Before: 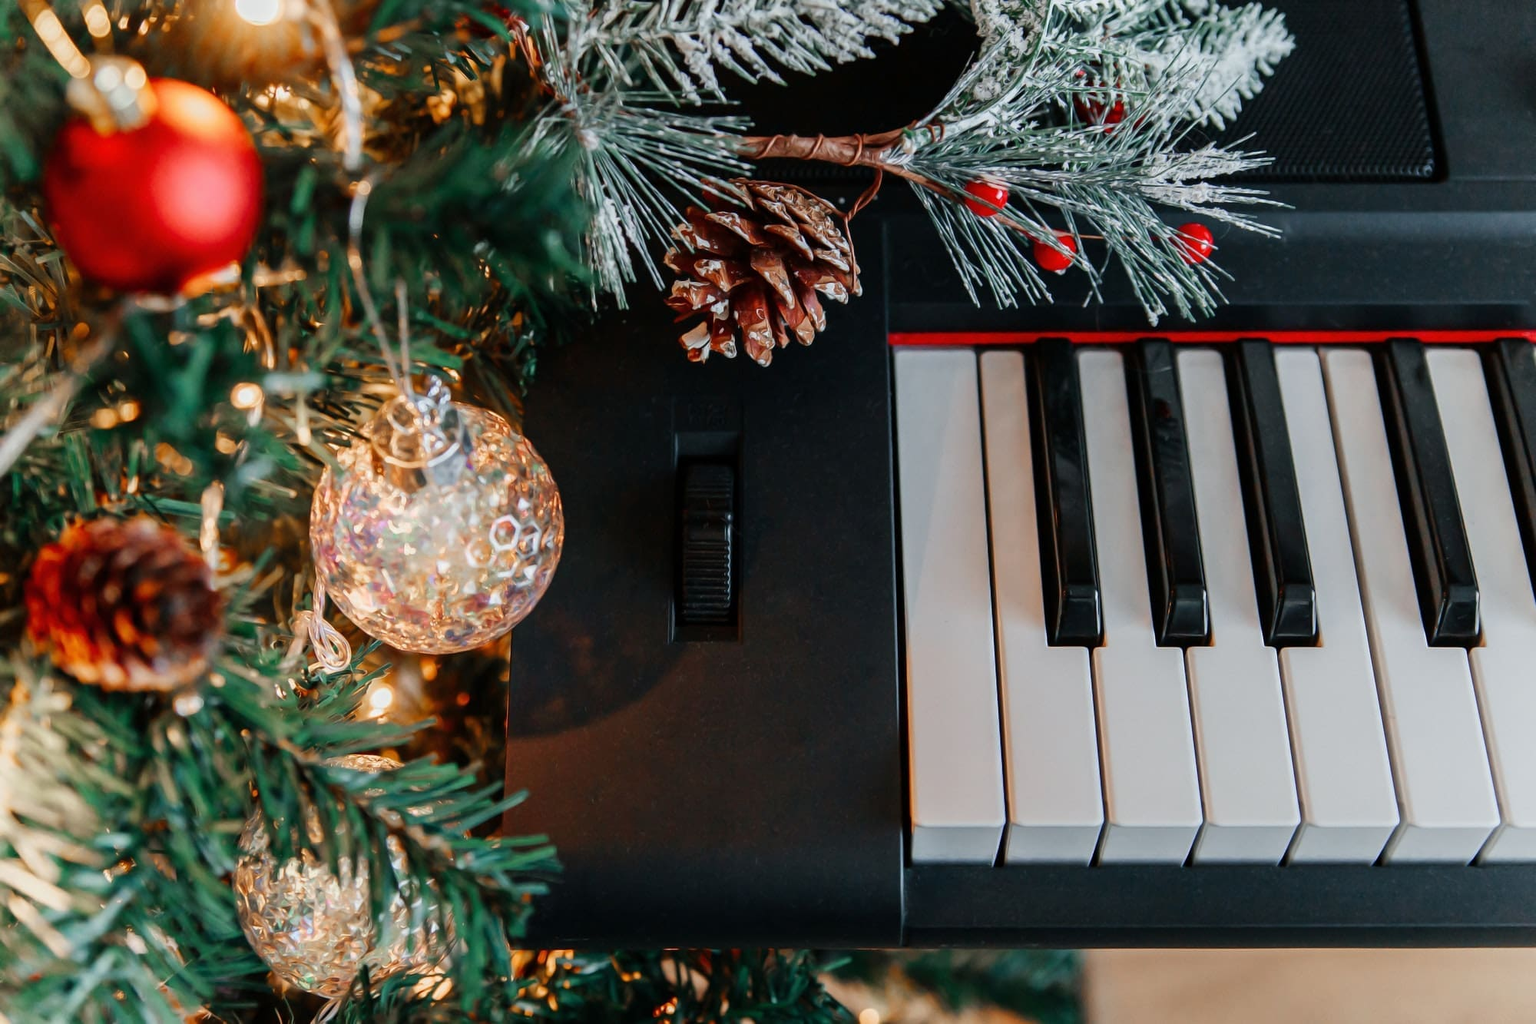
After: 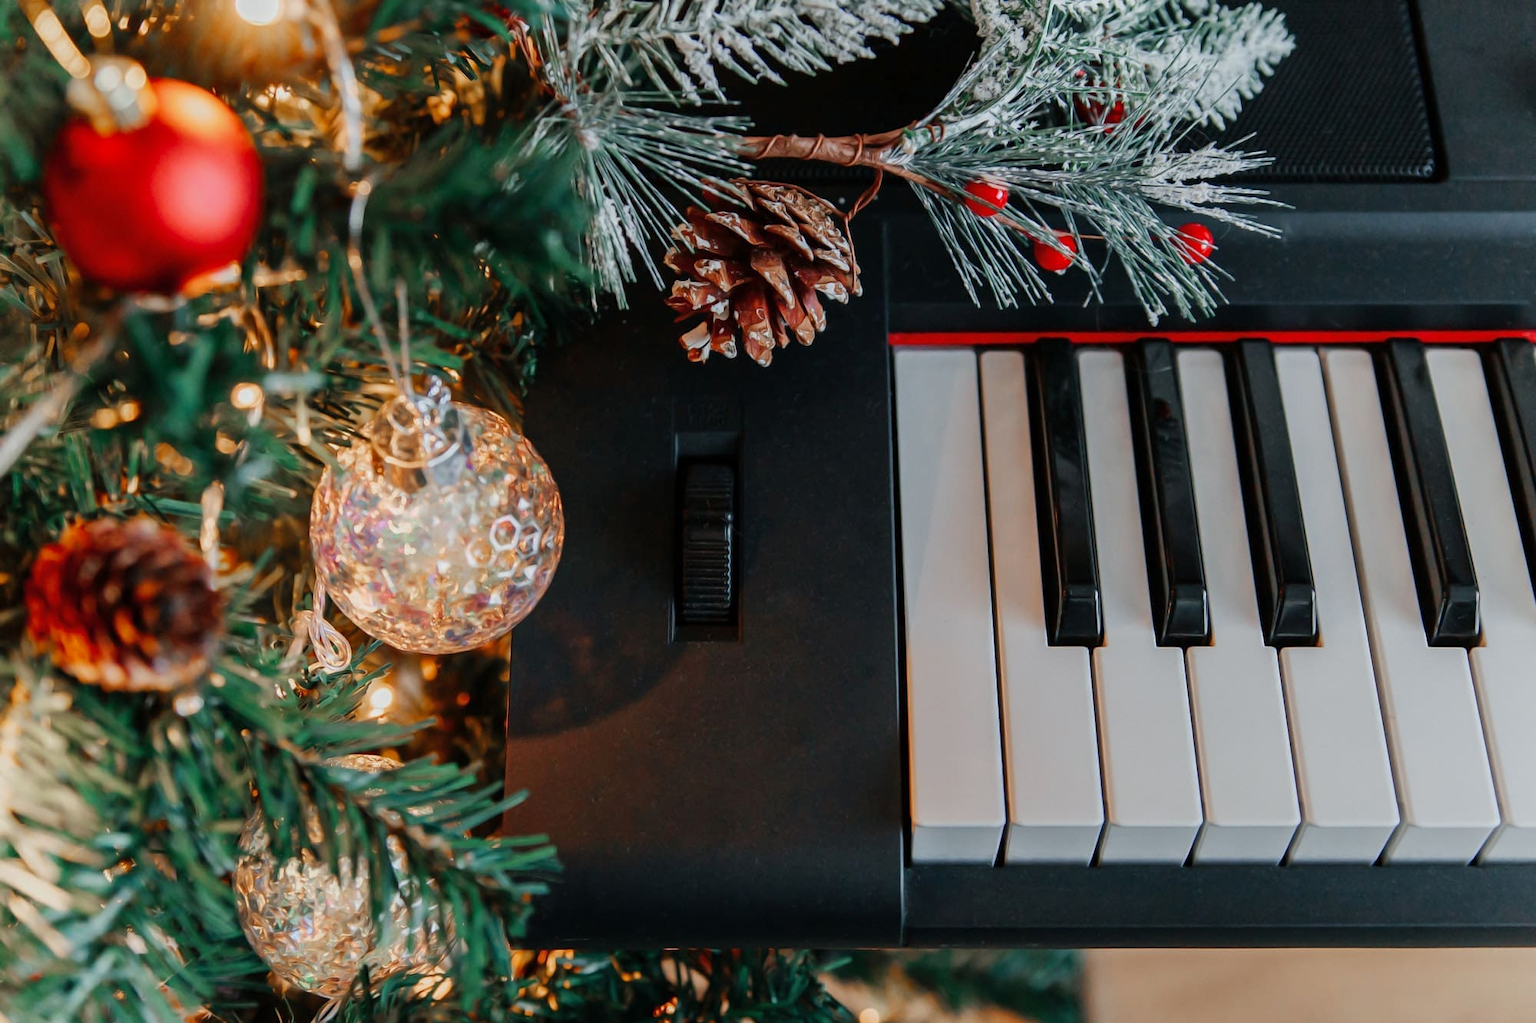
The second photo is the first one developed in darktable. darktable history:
shadows and highlights: shadows 25.19, white point adjustment -2.92, highlights -30.08
